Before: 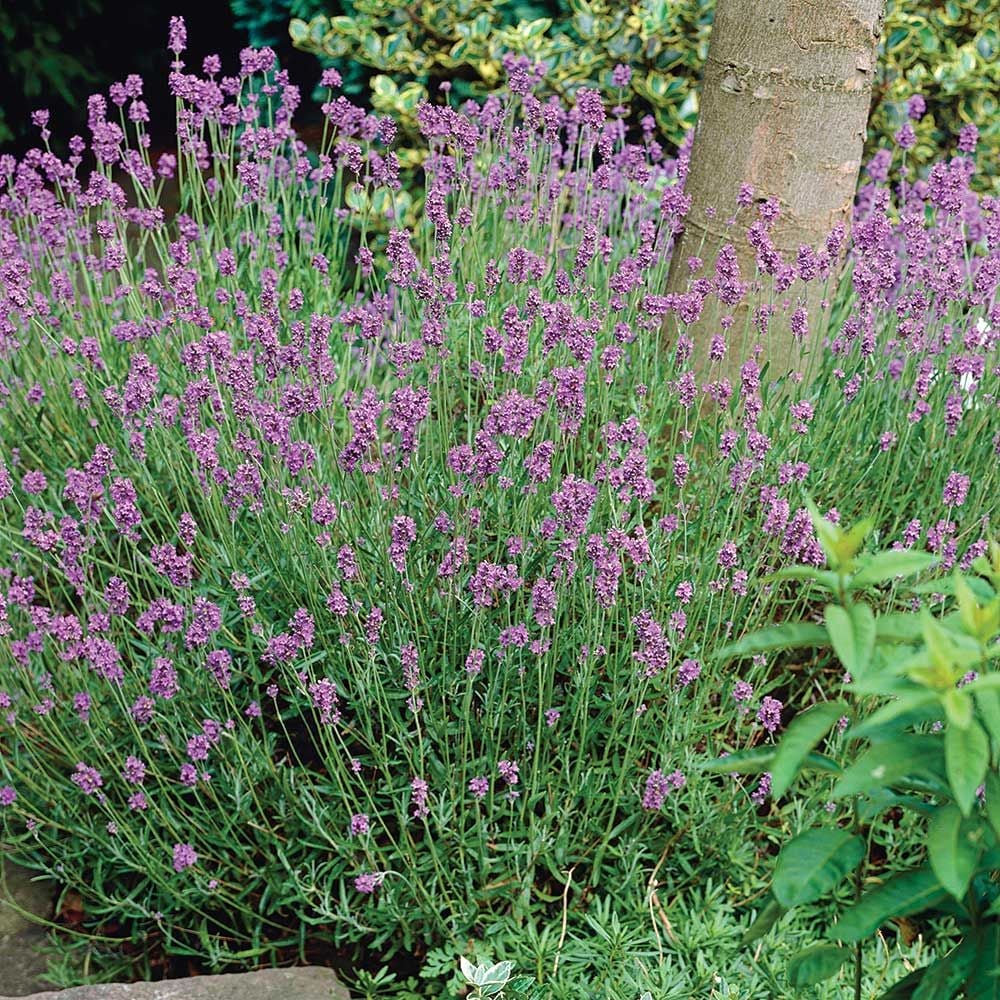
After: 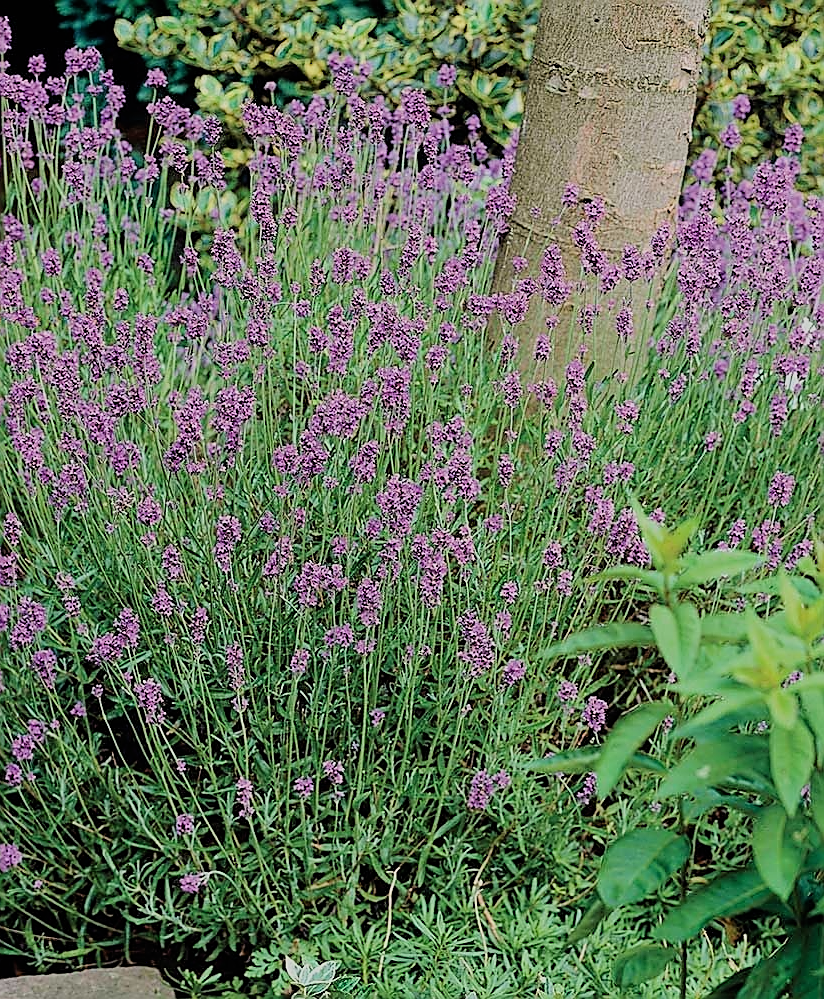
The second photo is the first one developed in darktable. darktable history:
filmic rgb: black relative exposure -7.15 EV, white relative exposure 5.36 EV, hardness 3.02, color science v6 (2022)
sharpen: radius 1.4, amount 1.25, threshold 0.7
crop: left 17.582%, bottom 0.031%
